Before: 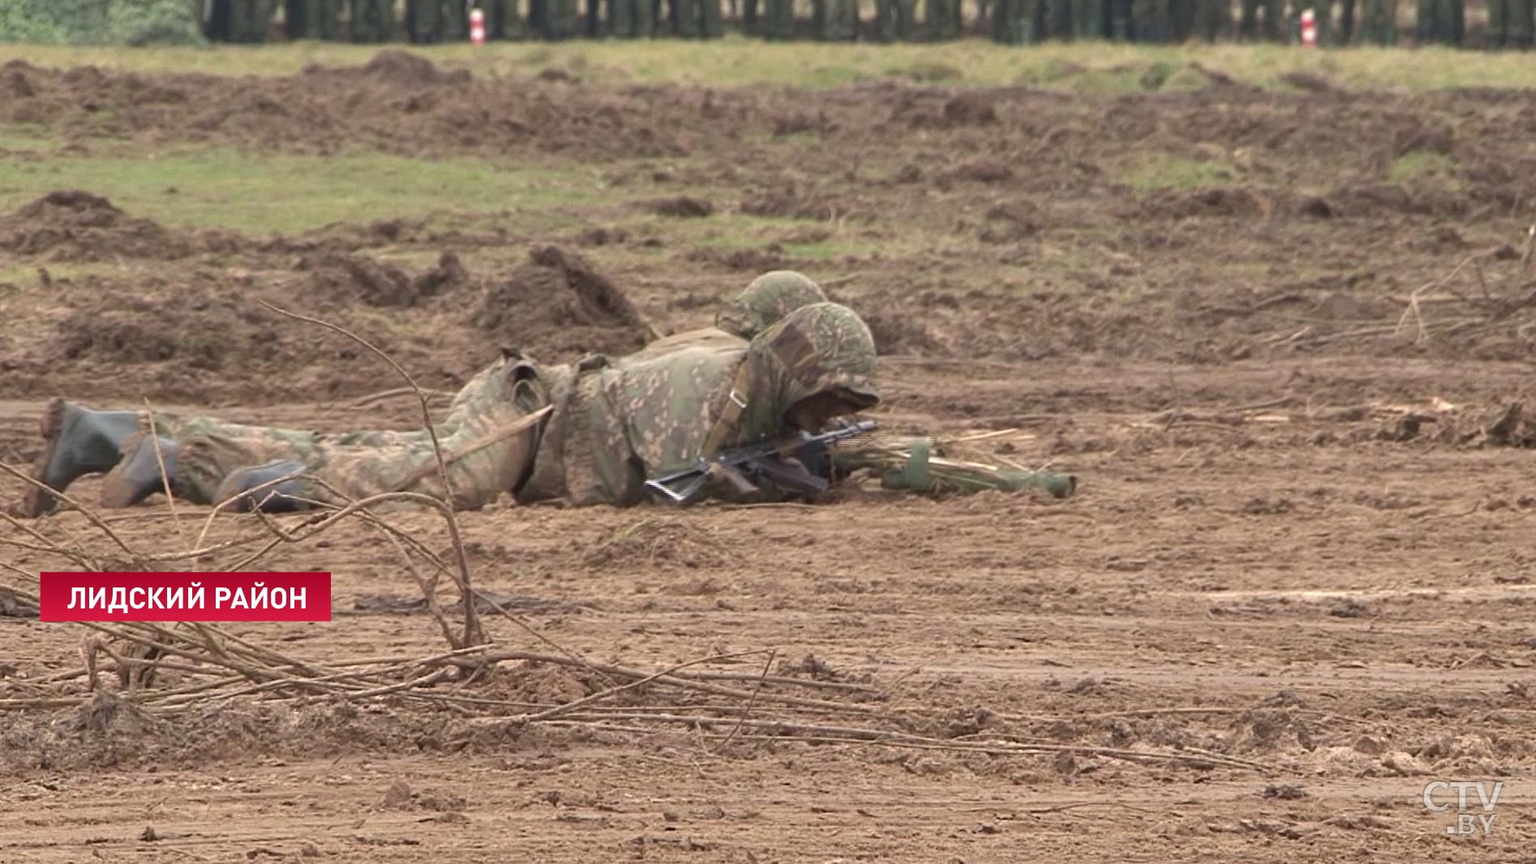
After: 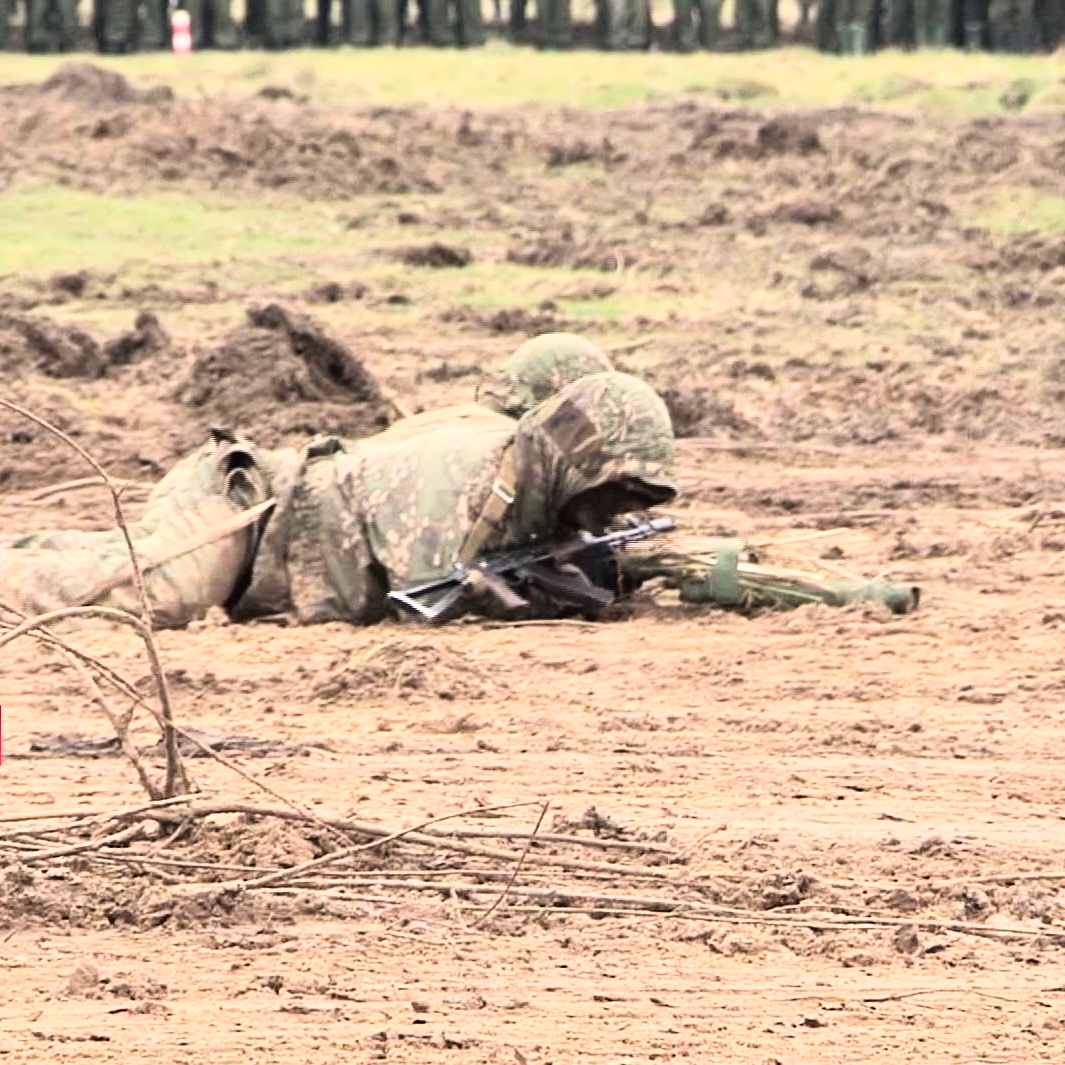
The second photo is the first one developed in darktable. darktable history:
rgb curve: curves: ch0 [(0, 0) (0.21, 0.15) (0.24, 0.21) (0.5, 0.75) (0.75, 0.96) (0.89, 0.99) (1, 1)]; ch1 [(0, 0.02) (0.21, 0.13) (0.25, 0.2) (0.5, 0.67) (0.75, 0.9) (0.89, 0.97) (1, 1)]; ch2 [(0, 0.02) (0.21, 0.13) (0.25, 0.2) (0.5, 0.67) (0.75, 0.9) (0.89, 0.97) (1, 1)], compensate middle gray true
crop: left 21.496%, right 22.254%
